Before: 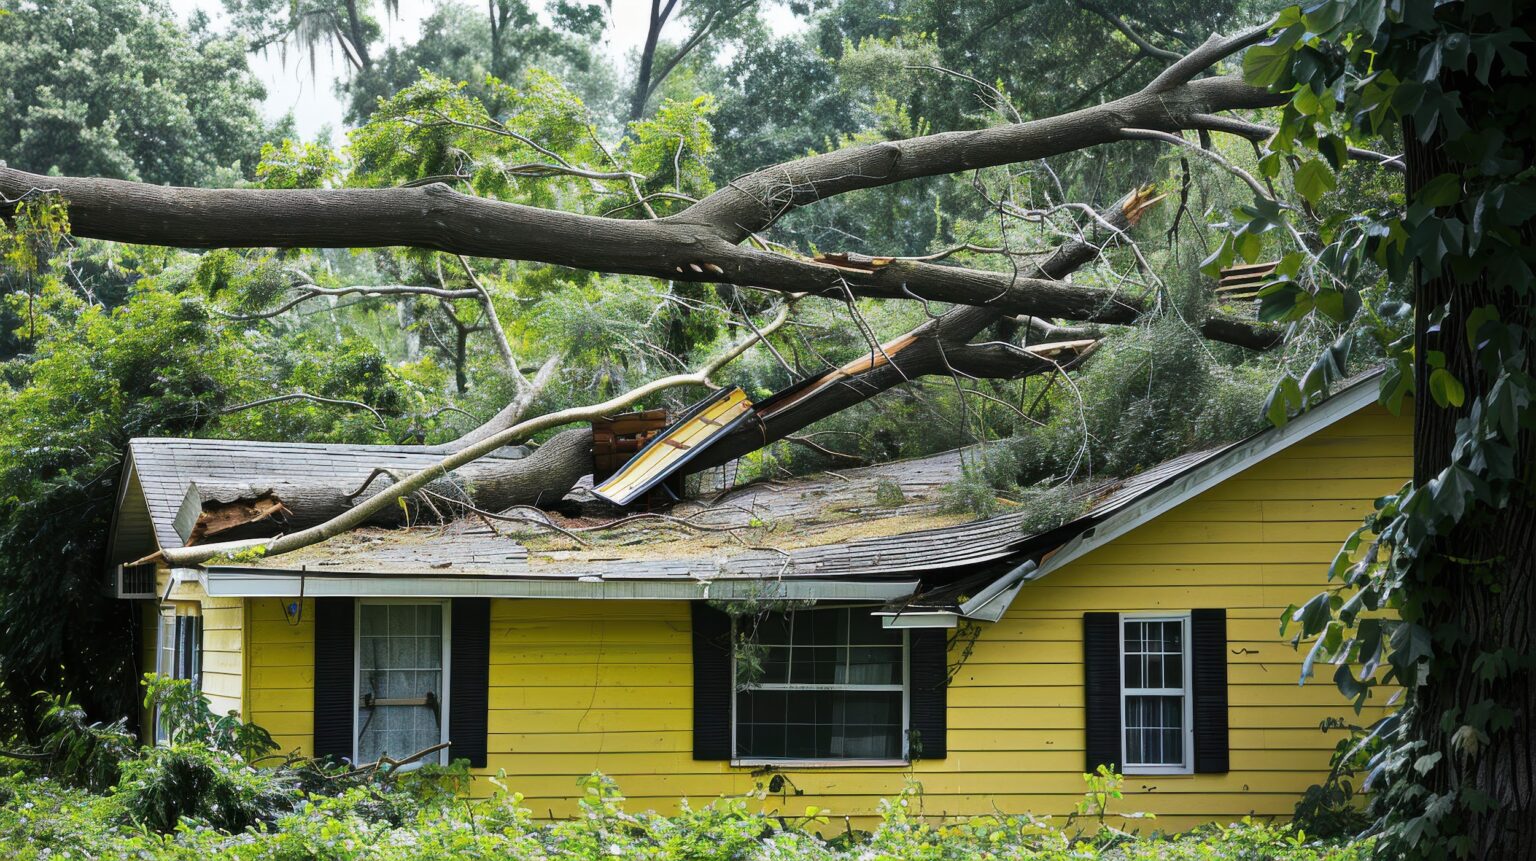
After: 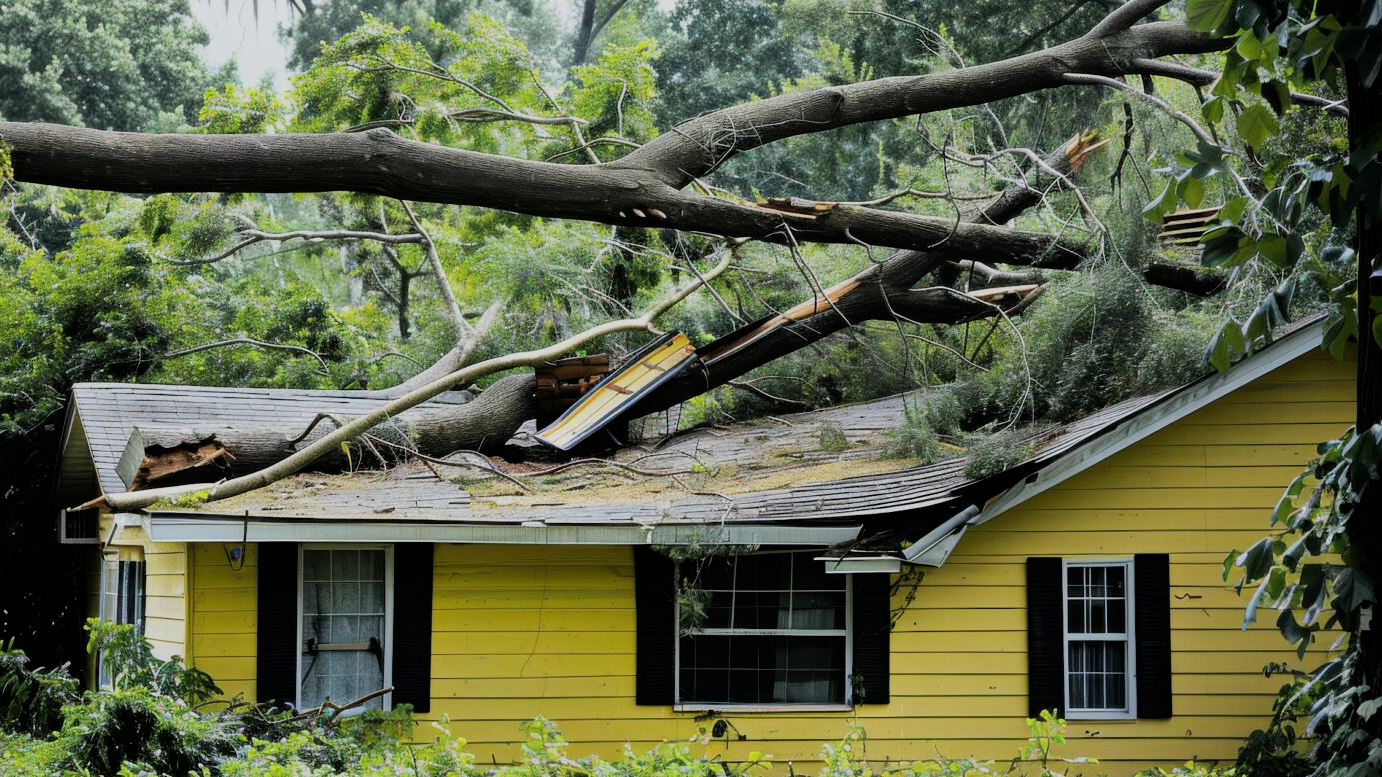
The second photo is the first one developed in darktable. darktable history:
crop: left 3.721%, top 6.426%, right 6.256%, bottom 3.311%
filmic rgb: black relative exposure -7.89 EV, white relative exposure 4.19 EV, threshold 3.01 EV, hardness 4.07, latitude 51.75%, contrast 1.011, shadows ↔ highlights balance 5.49%, color science v6 (2022), enable highlight reconstruction true
